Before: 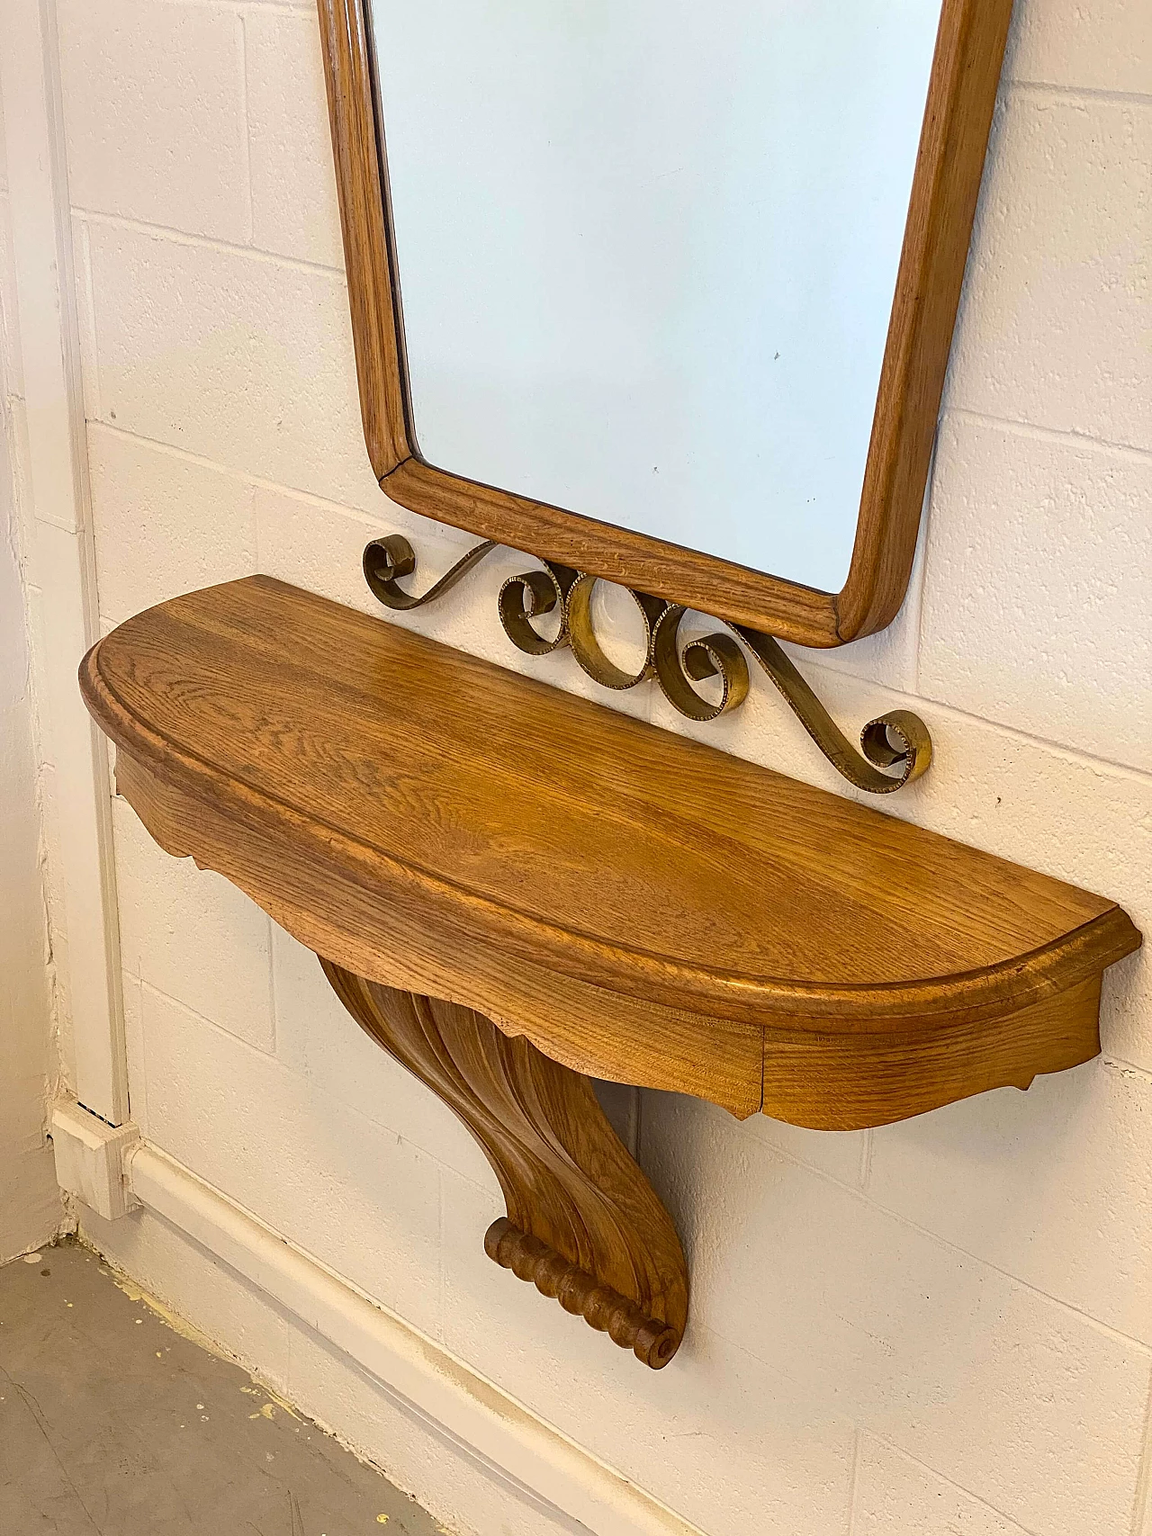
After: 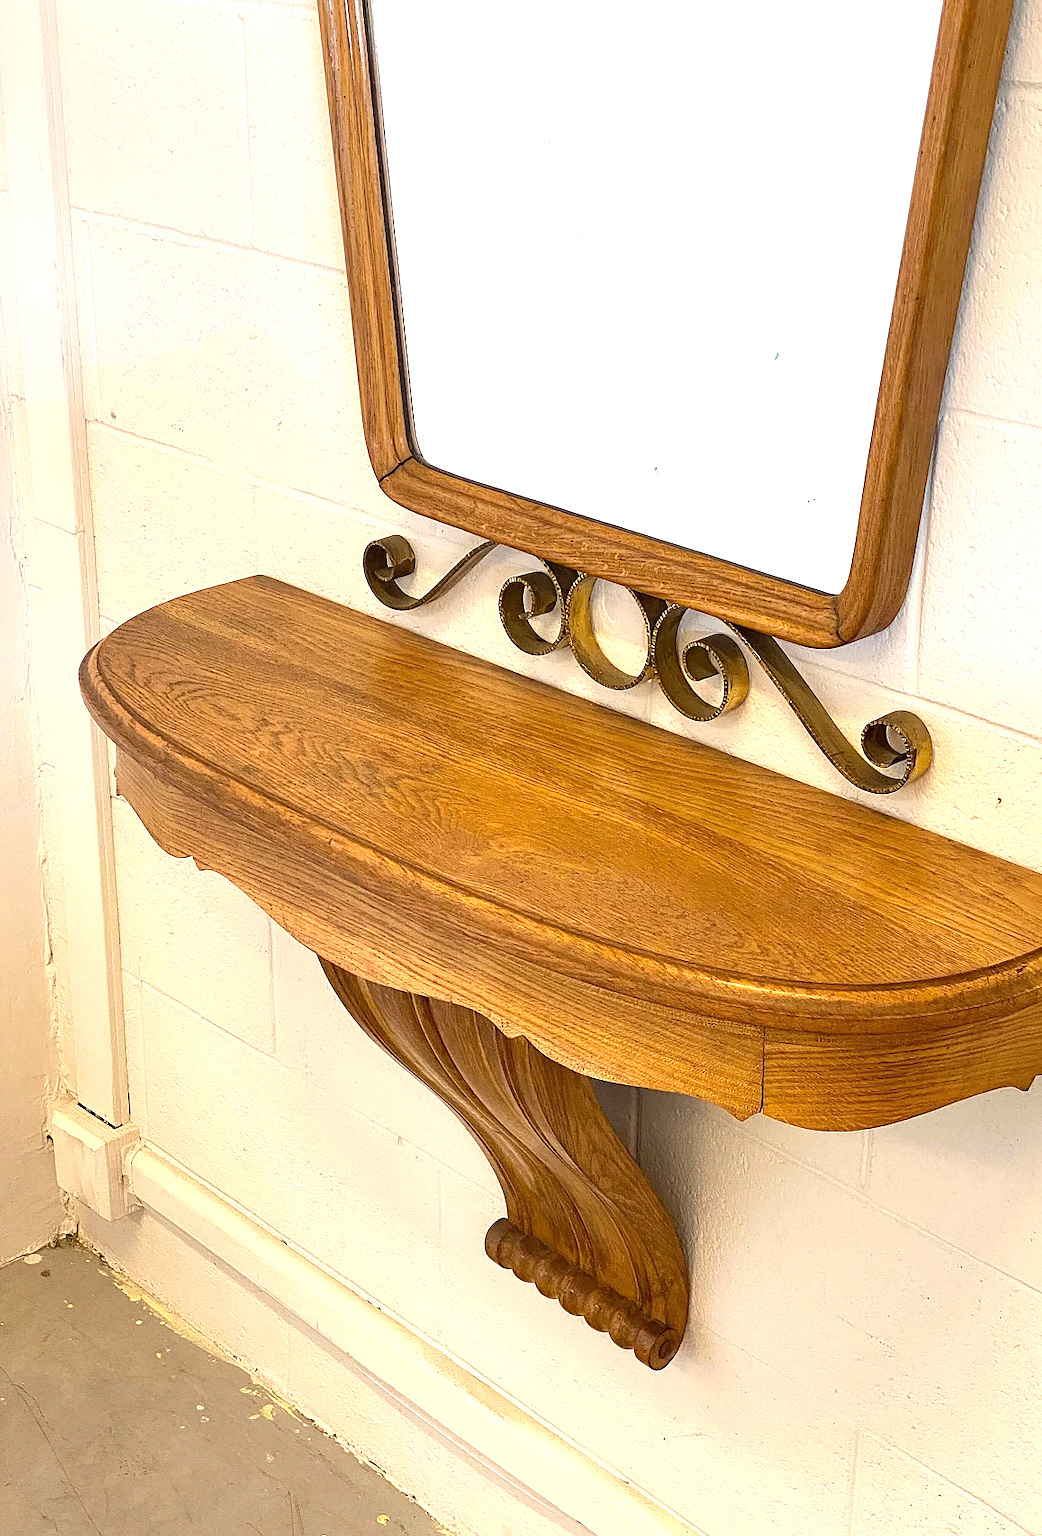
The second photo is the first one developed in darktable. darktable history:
tone equalizer: edges refinement/feathering 500, mask exposure compensation -1.57 EV, preserve details no
crop: right 9.494%, bottom 0.023%
exposure: black level correction 0, exposure 0.693 EV, compensate highlight preservation false
